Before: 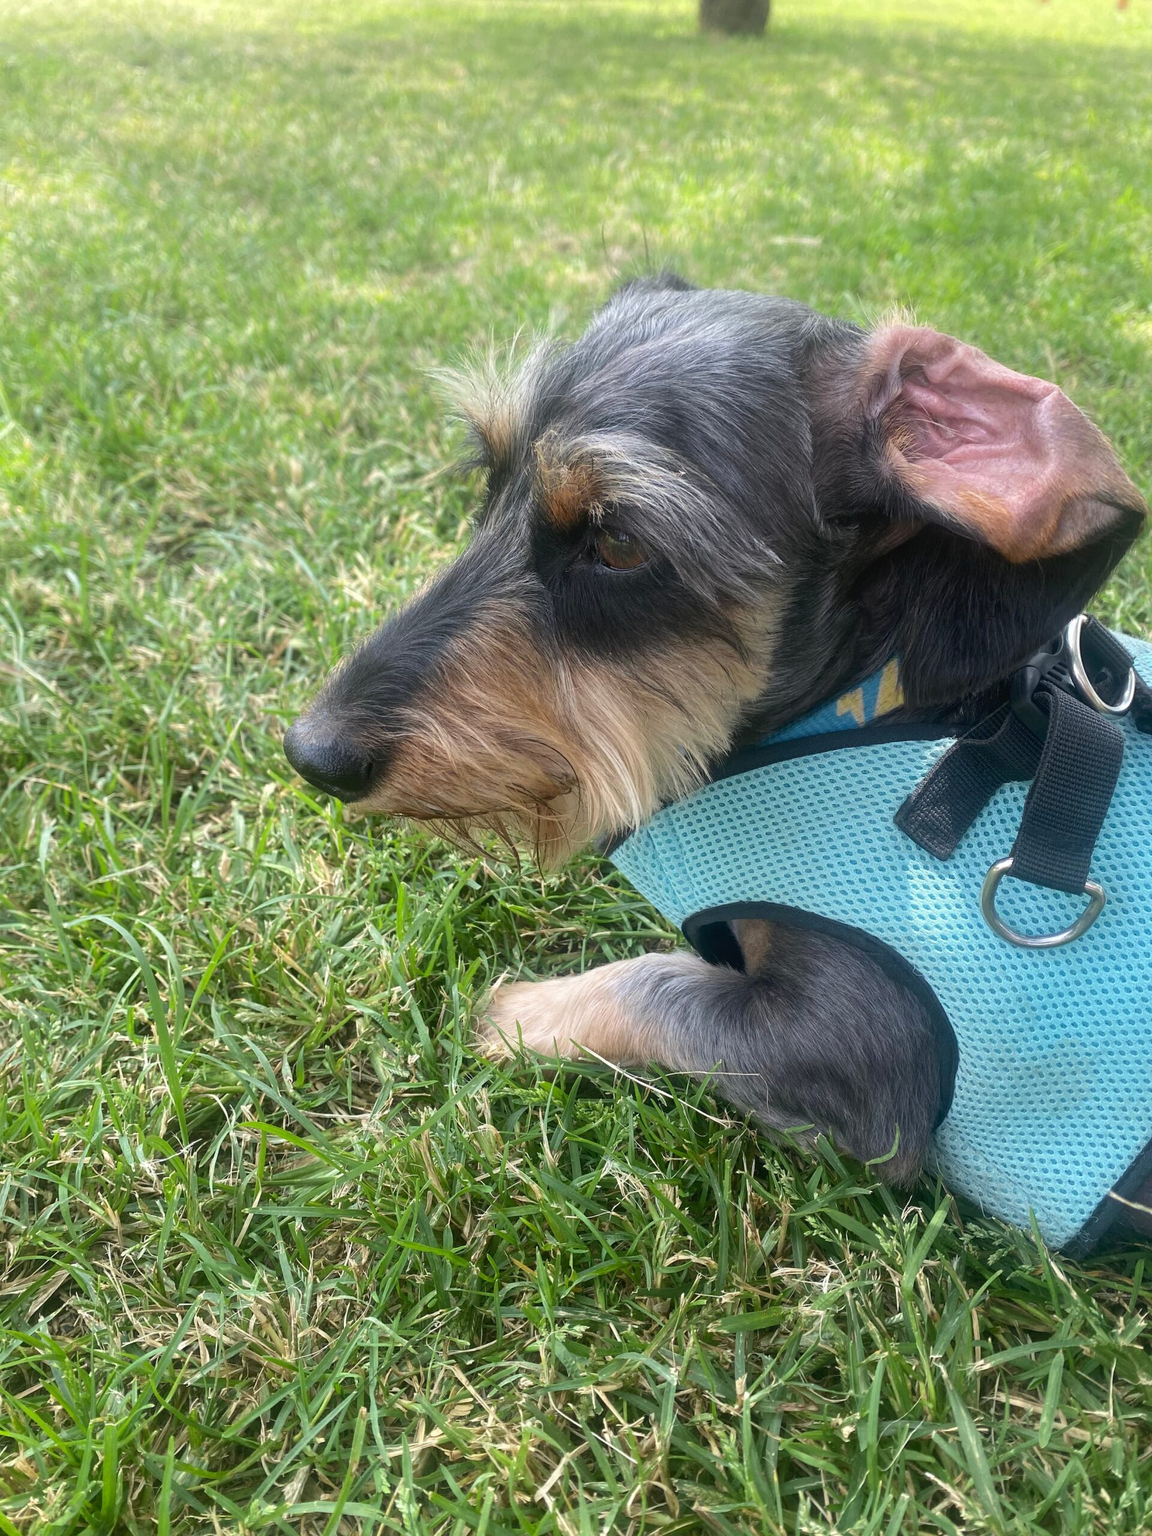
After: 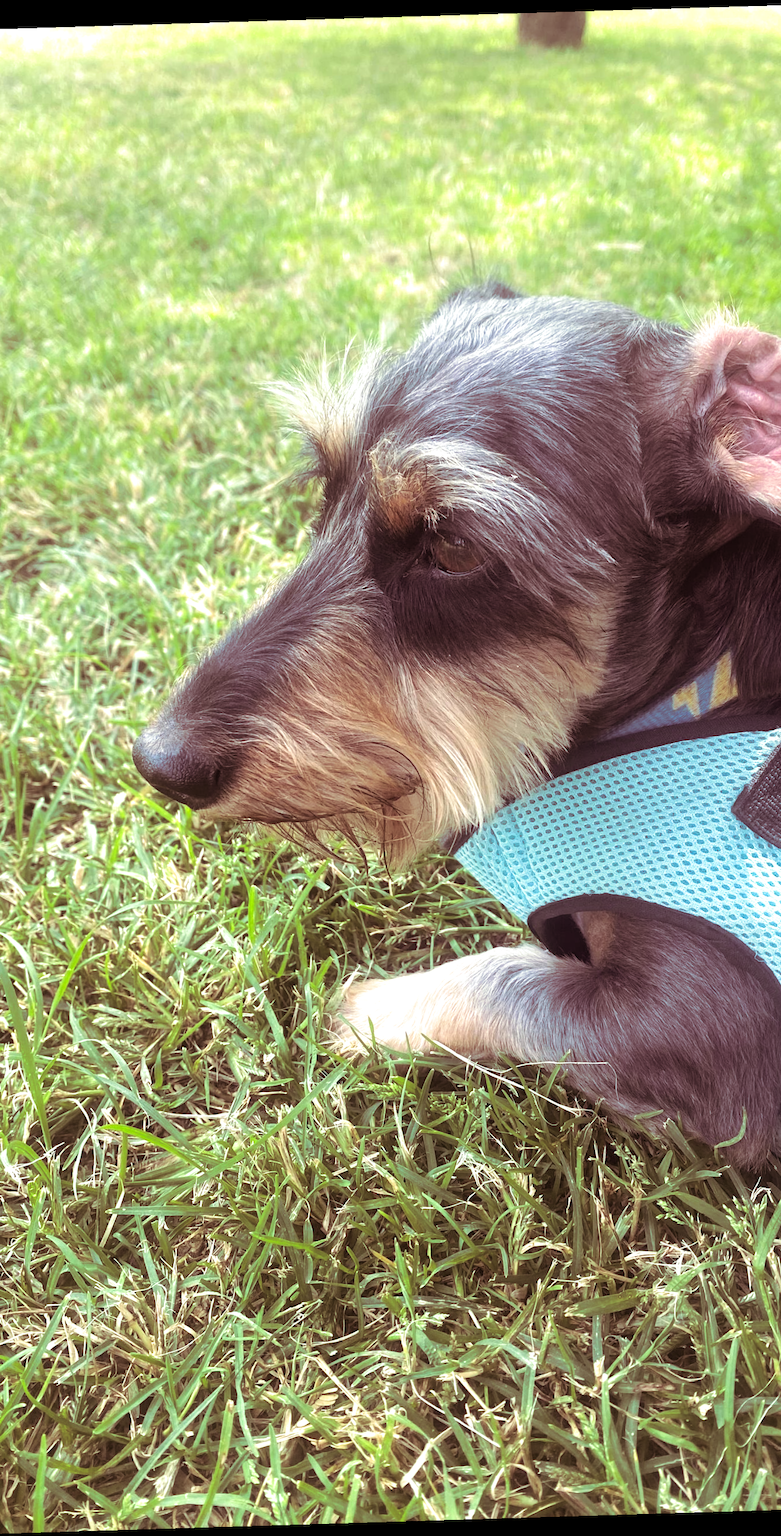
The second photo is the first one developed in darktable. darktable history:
split-toning: on, module defaults
exposure: exposure 0.6 EV, compensate highlight preservation false
crop and rotate: left 14.292%, right 19.041%
rotate and perspective: rotation -1.75°, automatic cropping off
tone equalizer: on, module defaults
